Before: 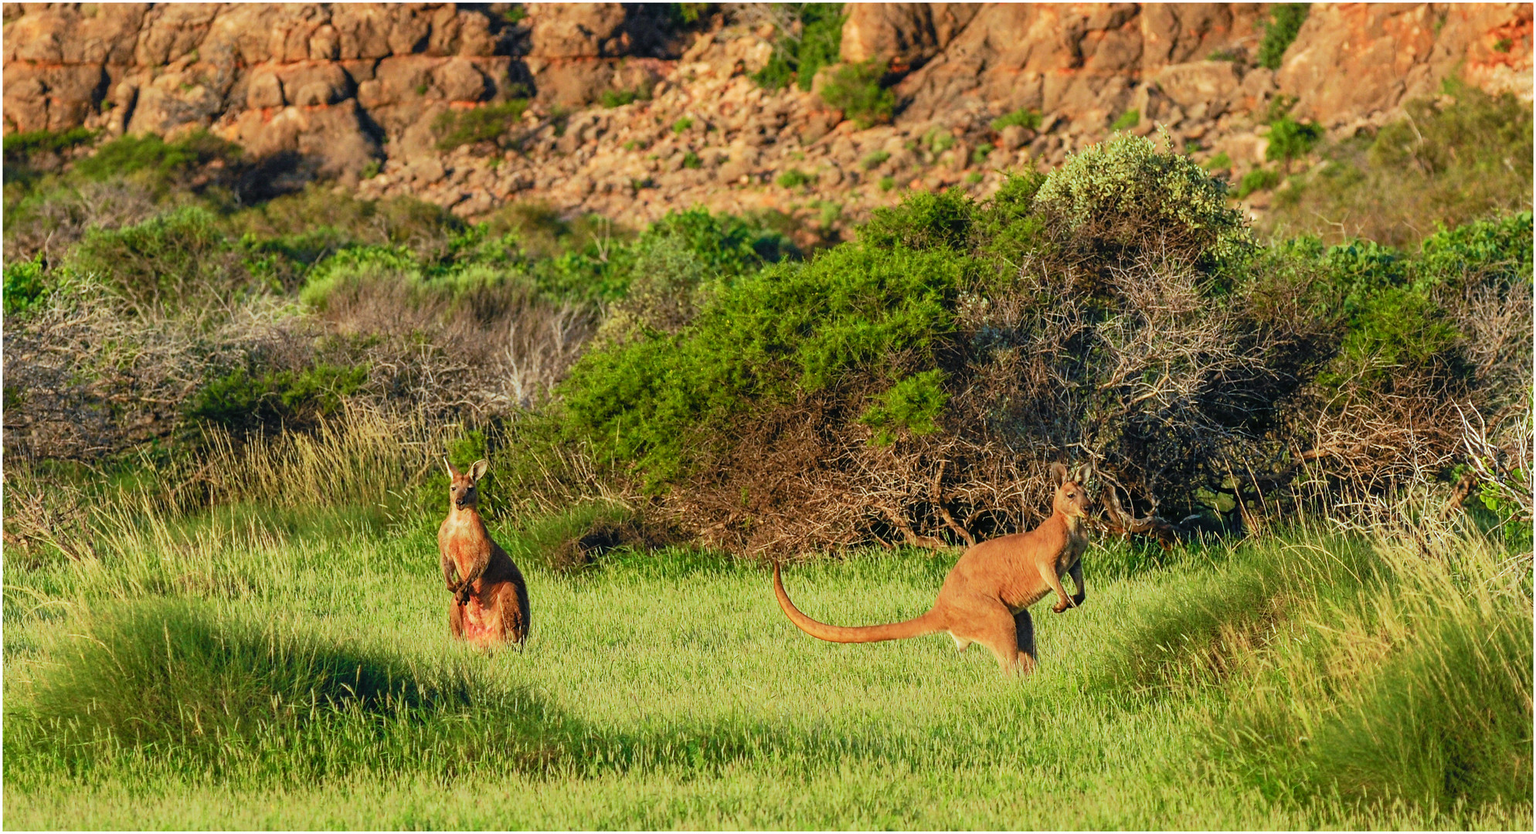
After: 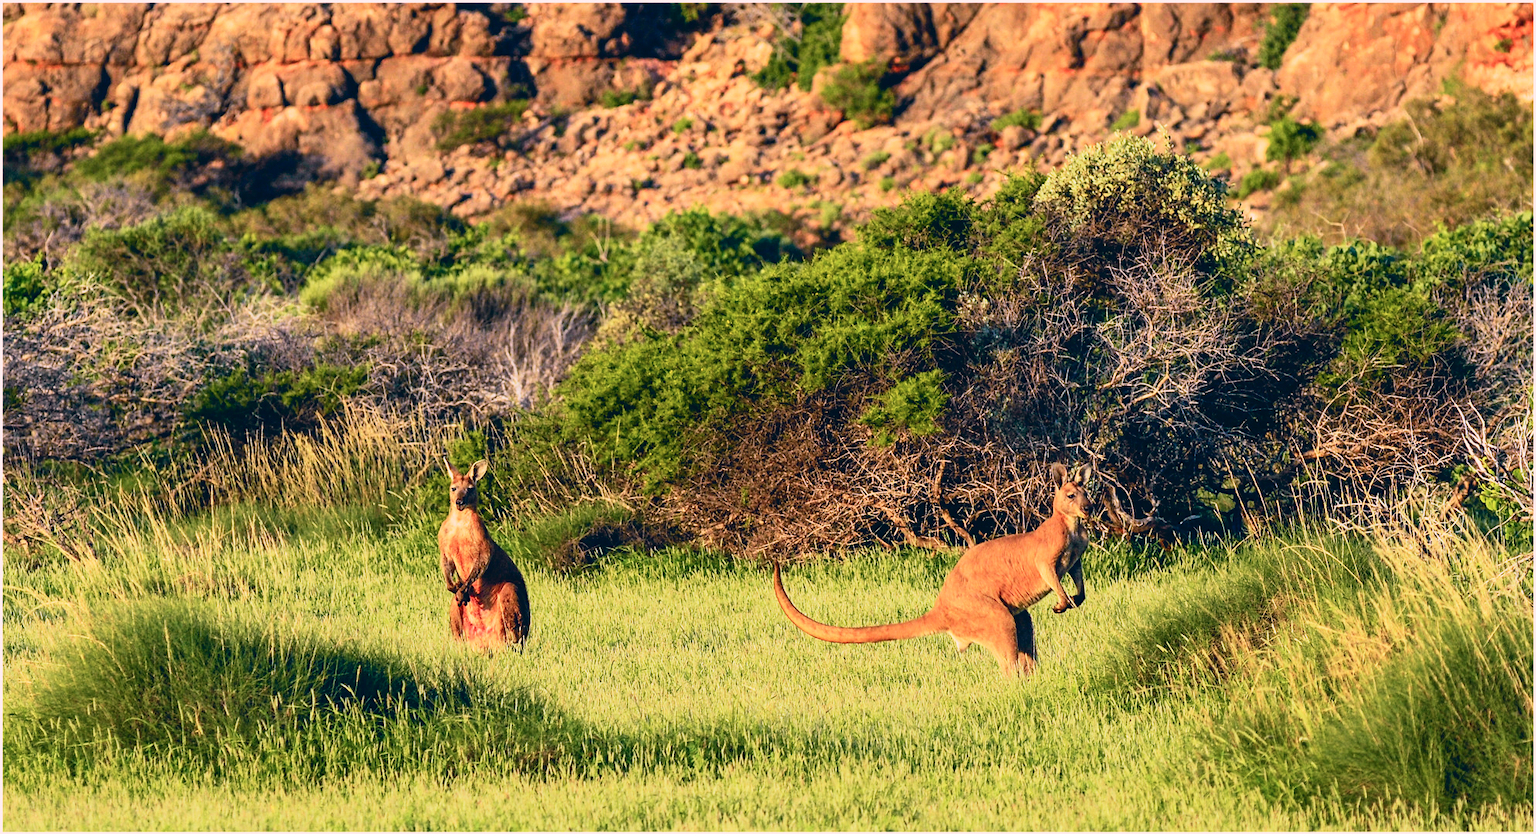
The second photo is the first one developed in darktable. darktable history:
color correction: highlights a* 14.46, highlights b* 5.85, shadows a* -5.53, shadows b* -15.24, saturation 0.85
tone curve: curves: ch0 [(0, 0.031) (0.139, 0.084) (0.311, 0.278) (0.495, 0.544) (0.718, 0.816) (0.841, 0.909) (1, 0.967)]; ch1 [(0, 0) (0.272, 0.249) (0.388, 0.385) (0.469, 0.456) (0.495, 0.497) (0.538, 0.545) (0.578, 0.595) (0.707, 0.778) (1, 1)]; ch2 [(0, 0) (0.125, 0.089) (0.353, 0.329) (0.443, 0.408) (0.502, 0.499) (0.557, 0.531) (0.608, 0.631) (1, 1)], color space Lab, independent channels, preserve colors none
